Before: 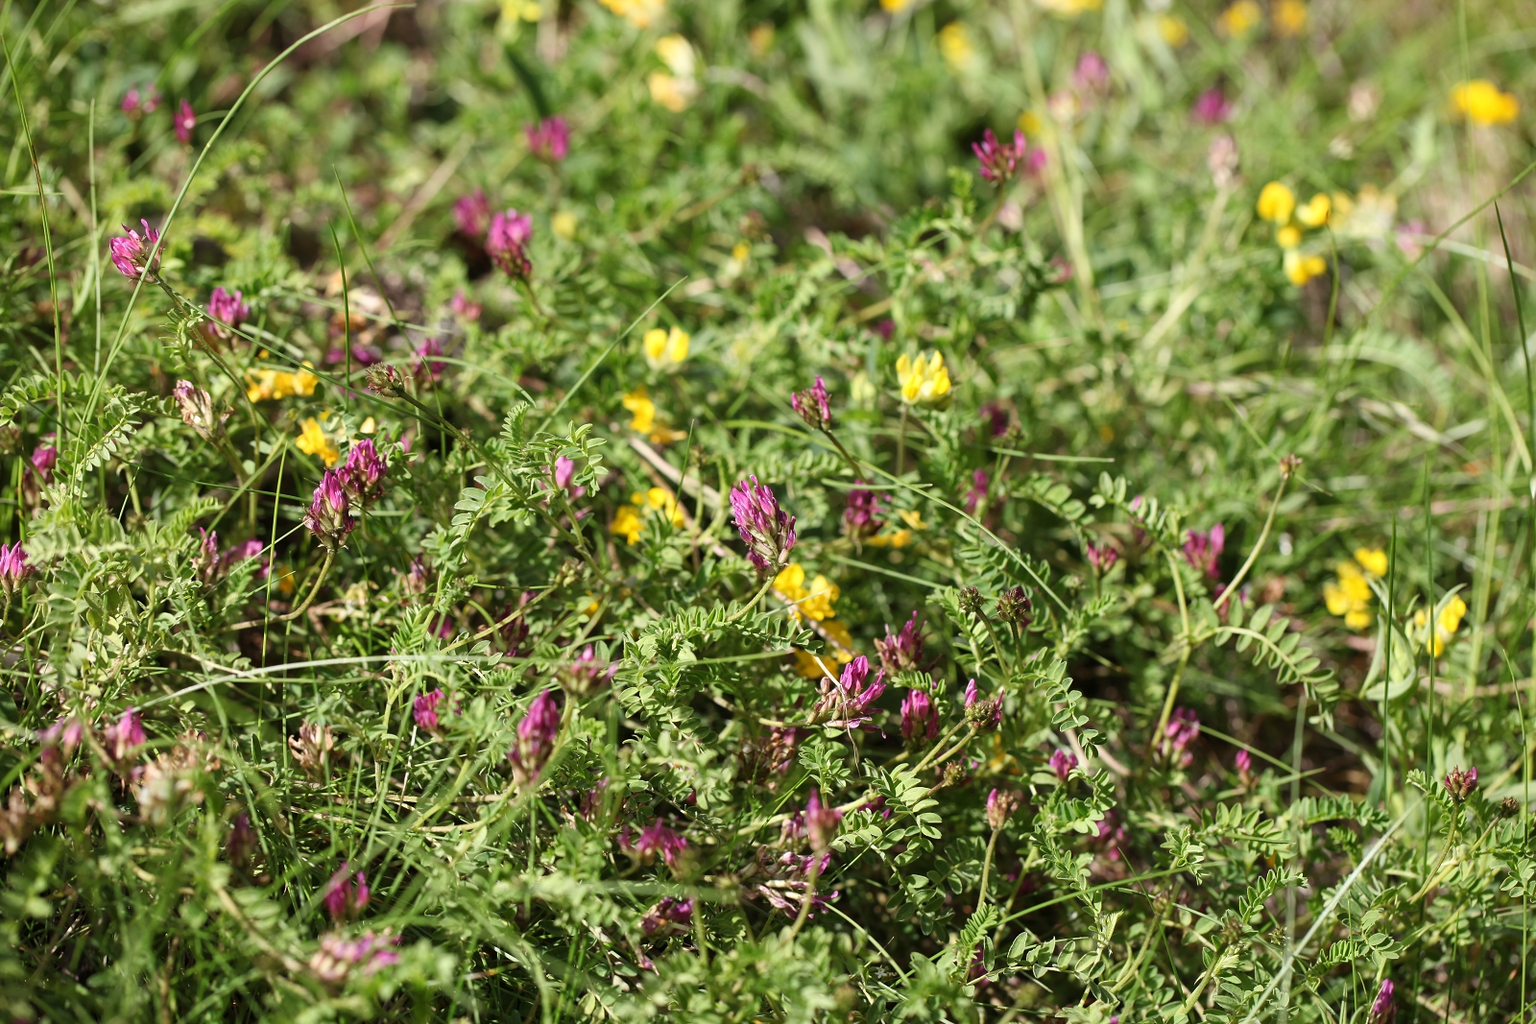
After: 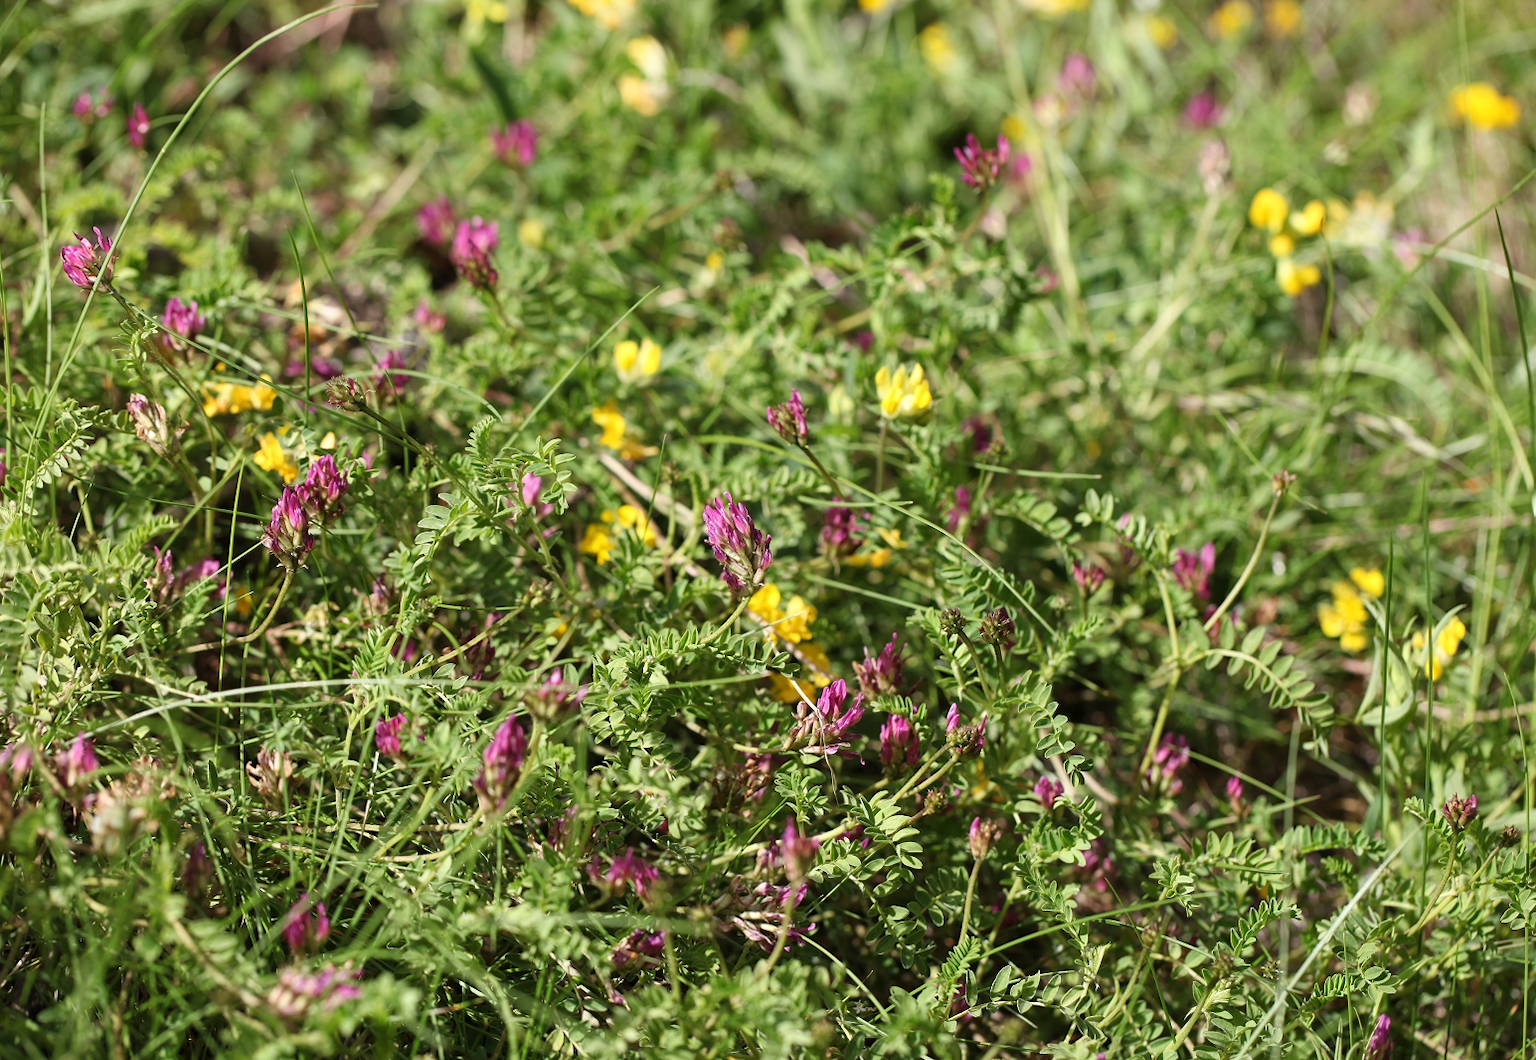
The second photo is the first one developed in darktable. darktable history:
crop and rotate: left 3.387%
